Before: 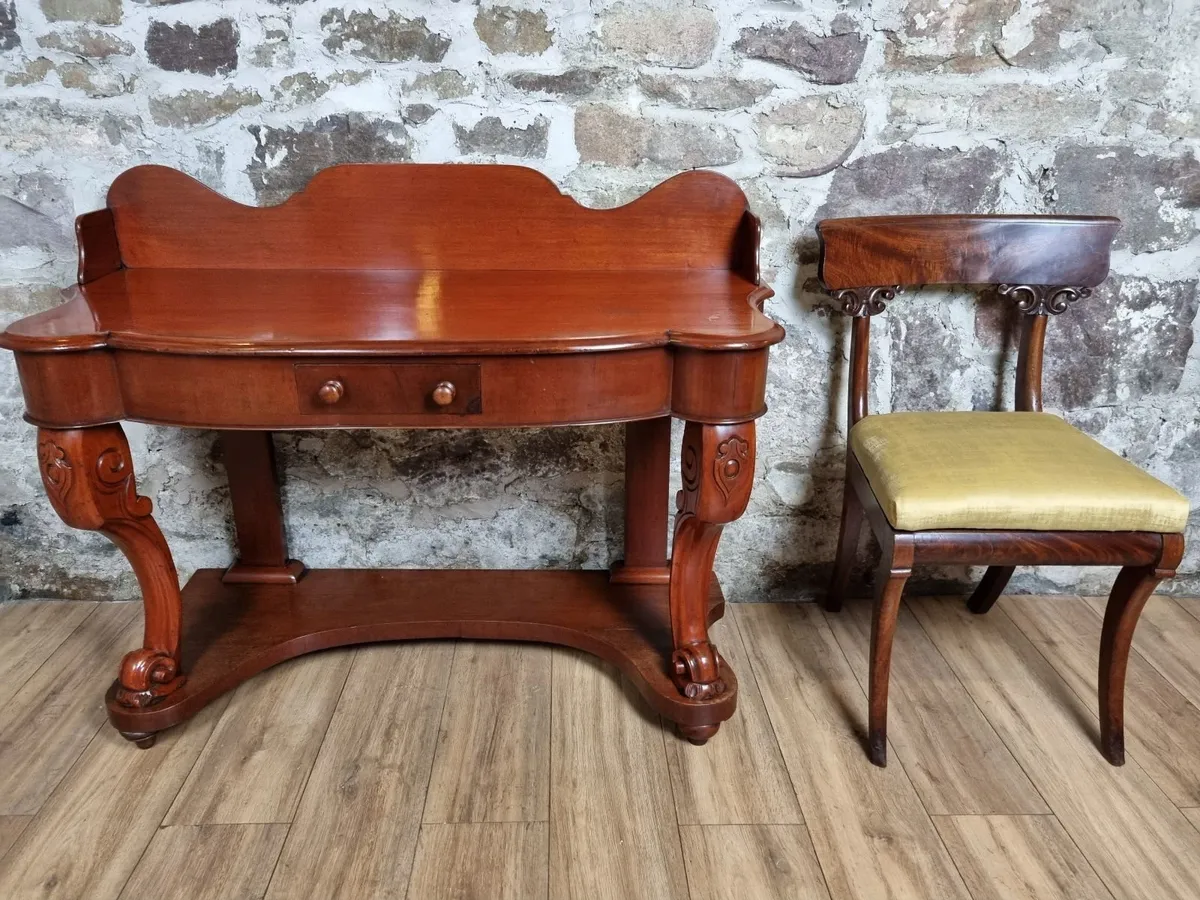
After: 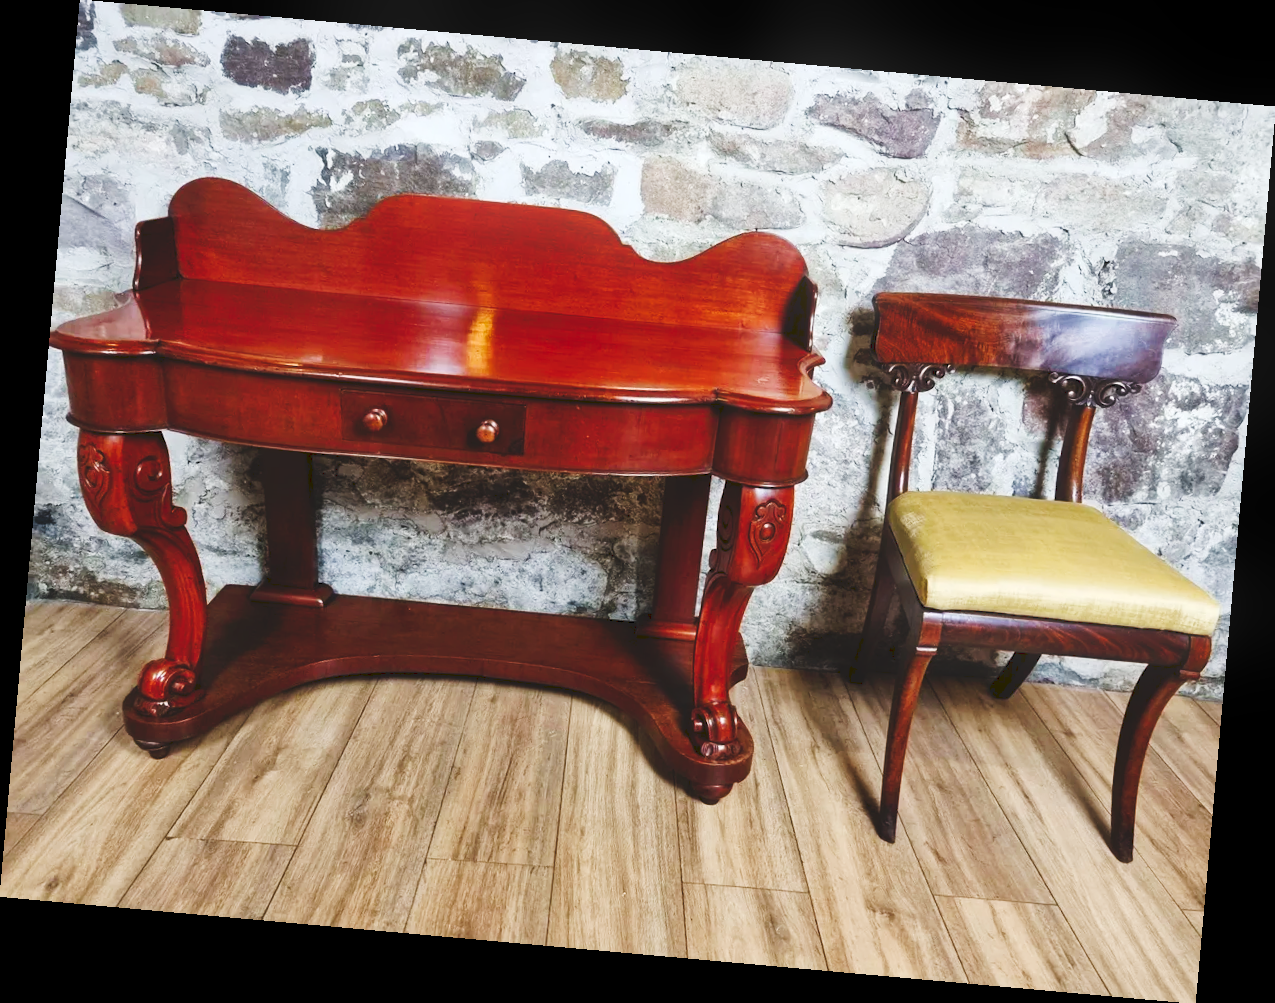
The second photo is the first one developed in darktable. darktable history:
color balance rgb: perceptual saturation grading › global saturation 20%, perceptual saturation grading › highlights -25%, perceptual saturation grading › shadows 25%
bloom: size 9%, threshold 100%, strength 7%
rotate and perspective: rotation 5.12°, automatic cropping off
tone curve: curves: ch0 [(0, 0) (0.003, 0.117) (0.011, 0.118) (0.025, 0.123) (0.044, 0.13) (0.069, 0.137) (0.1, 0.149) (0.136, 0.157) (0.177, 0.184) (0.224, 0.217) (0.277, 0.257) (0.335, 0.324) (0.399, 0.406) (0.468, 0.511) (0.543, 0.609) (0.623, 0.712) (0.709, 0.8) (0.801, 0.877) (0.898, 0.938) (1, 1)], preserve colors none
